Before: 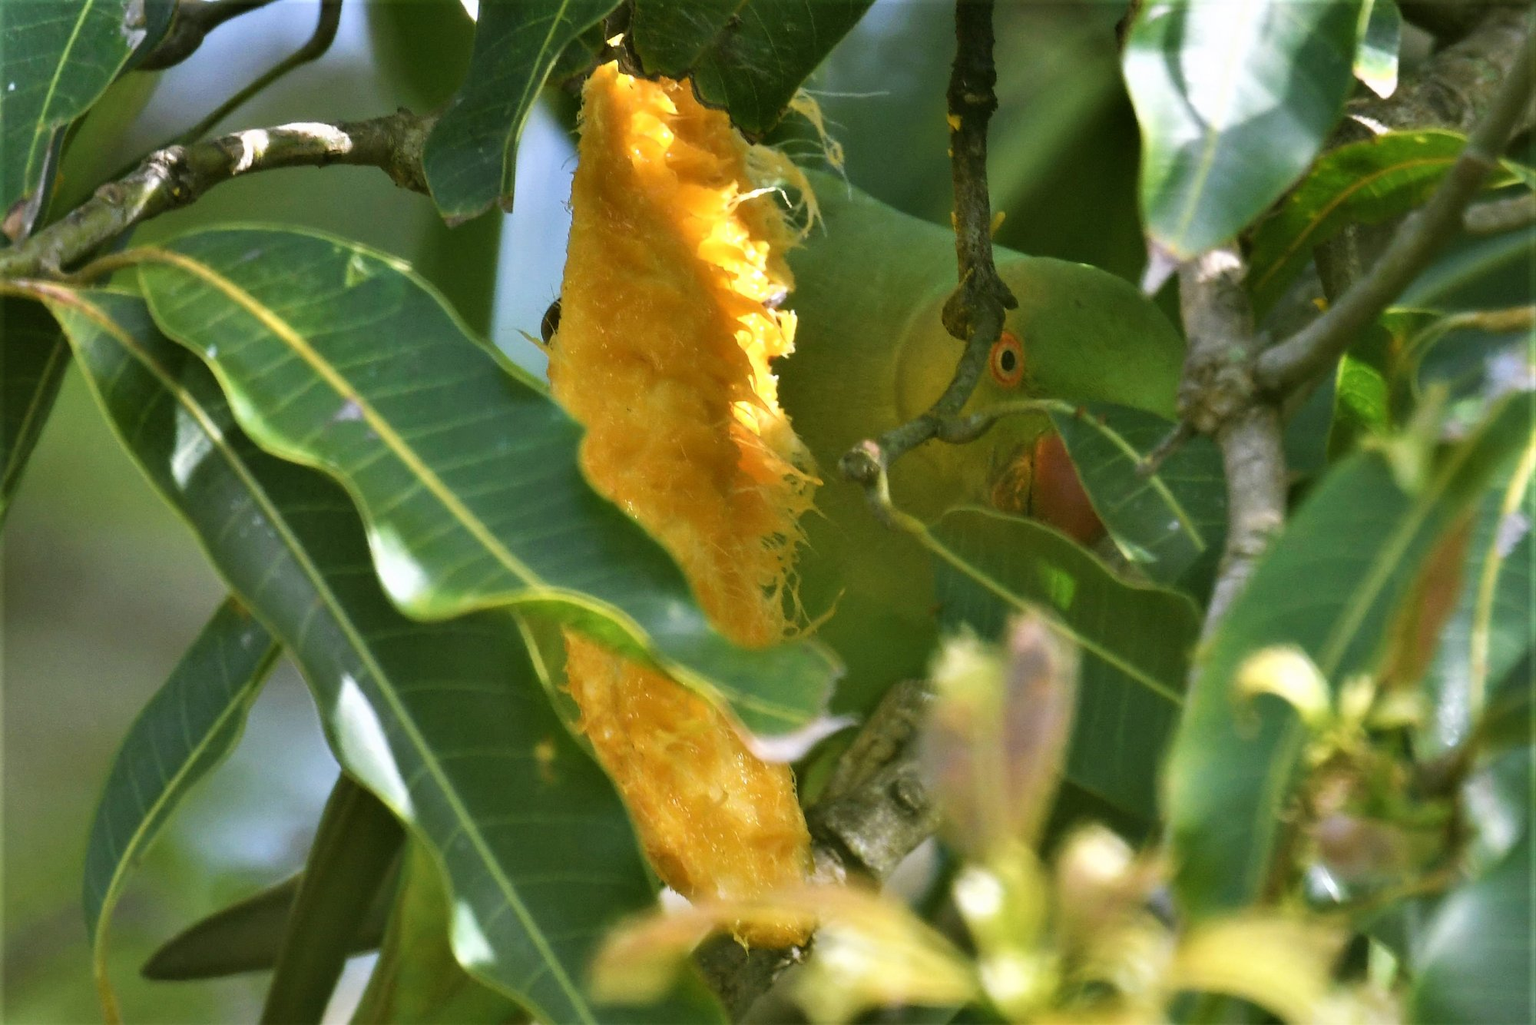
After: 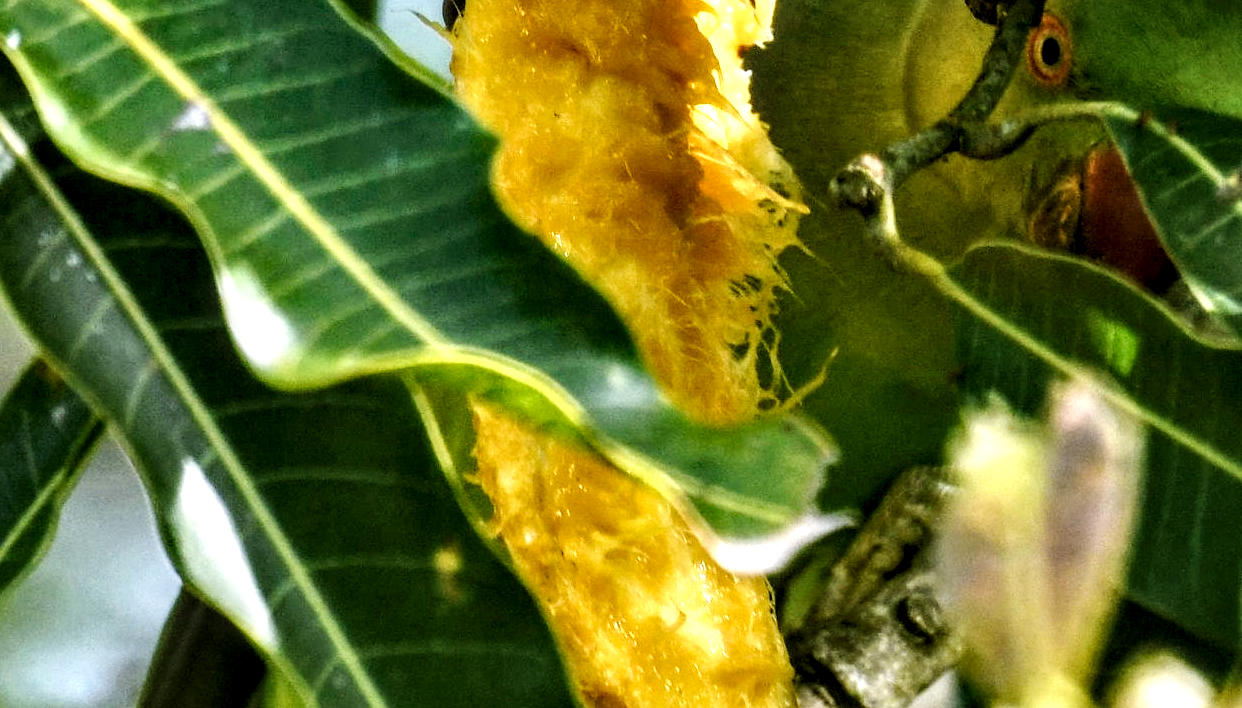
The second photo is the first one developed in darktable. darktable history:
local contrast: highlights 12%, shadows 38%, detail 184%, midtone range 0.477
levels: levels [0.029, 0.545, 0.971]
crop: left 13.126%, top 31.386%, right 24.728%, bottom 15.485%
base curve: curves: ch0 [(0, 0) (0.036, 0.025) (0.121, 0.166) (0.206, 0.329) (0.605, 0.79) (1, 1)], preserve colors none
